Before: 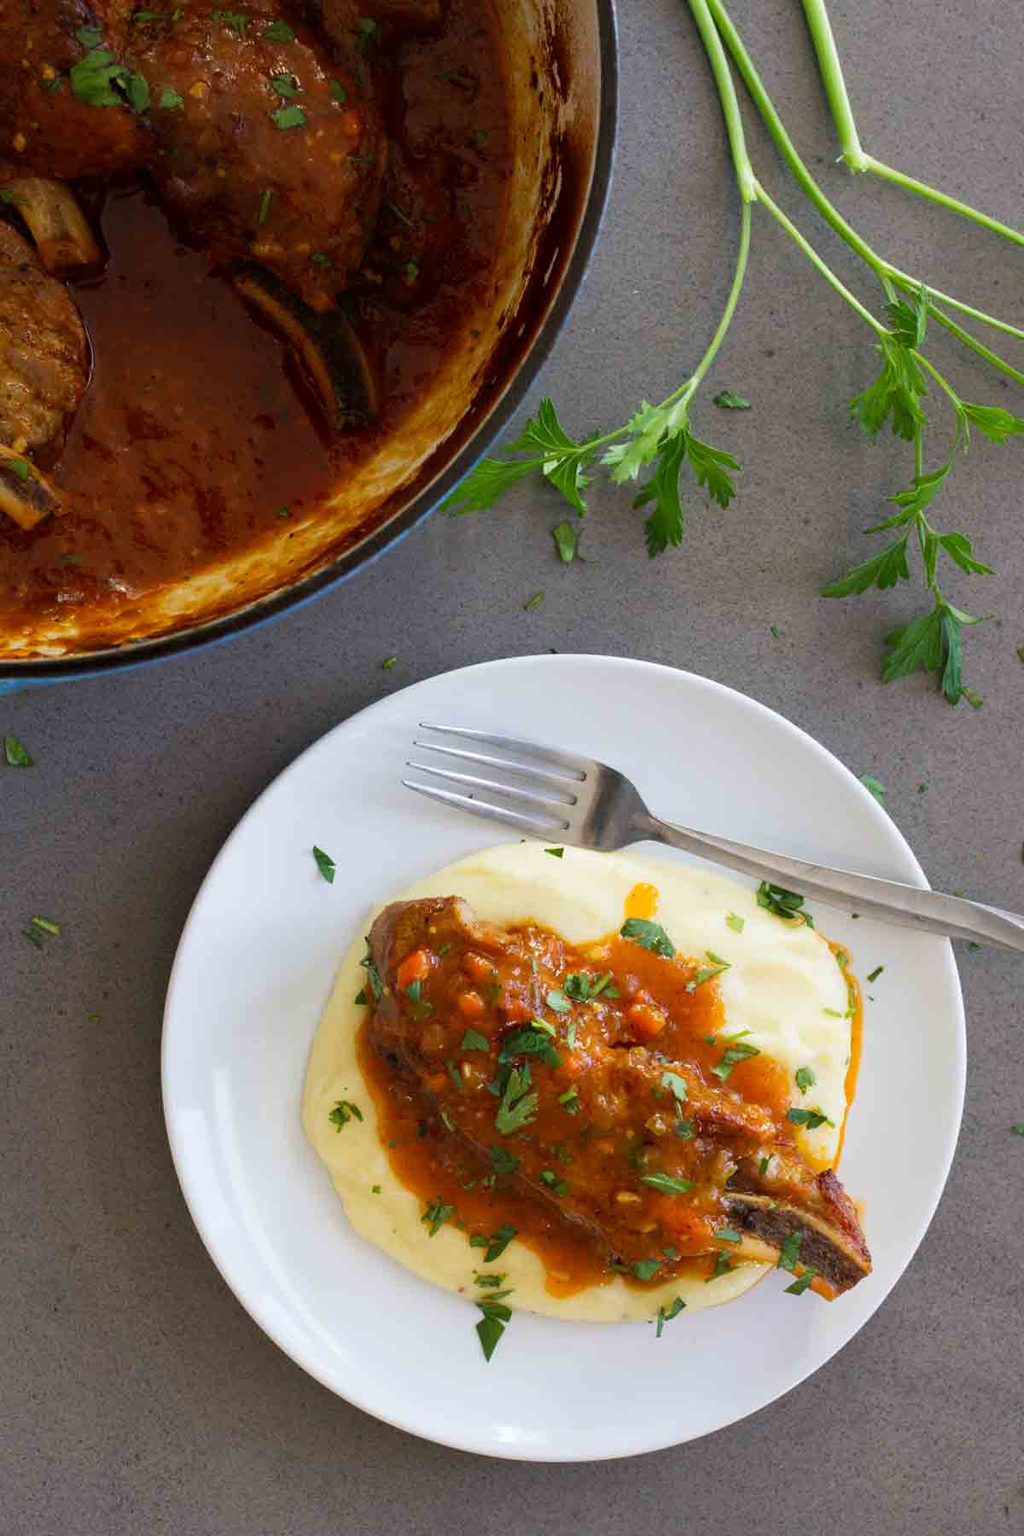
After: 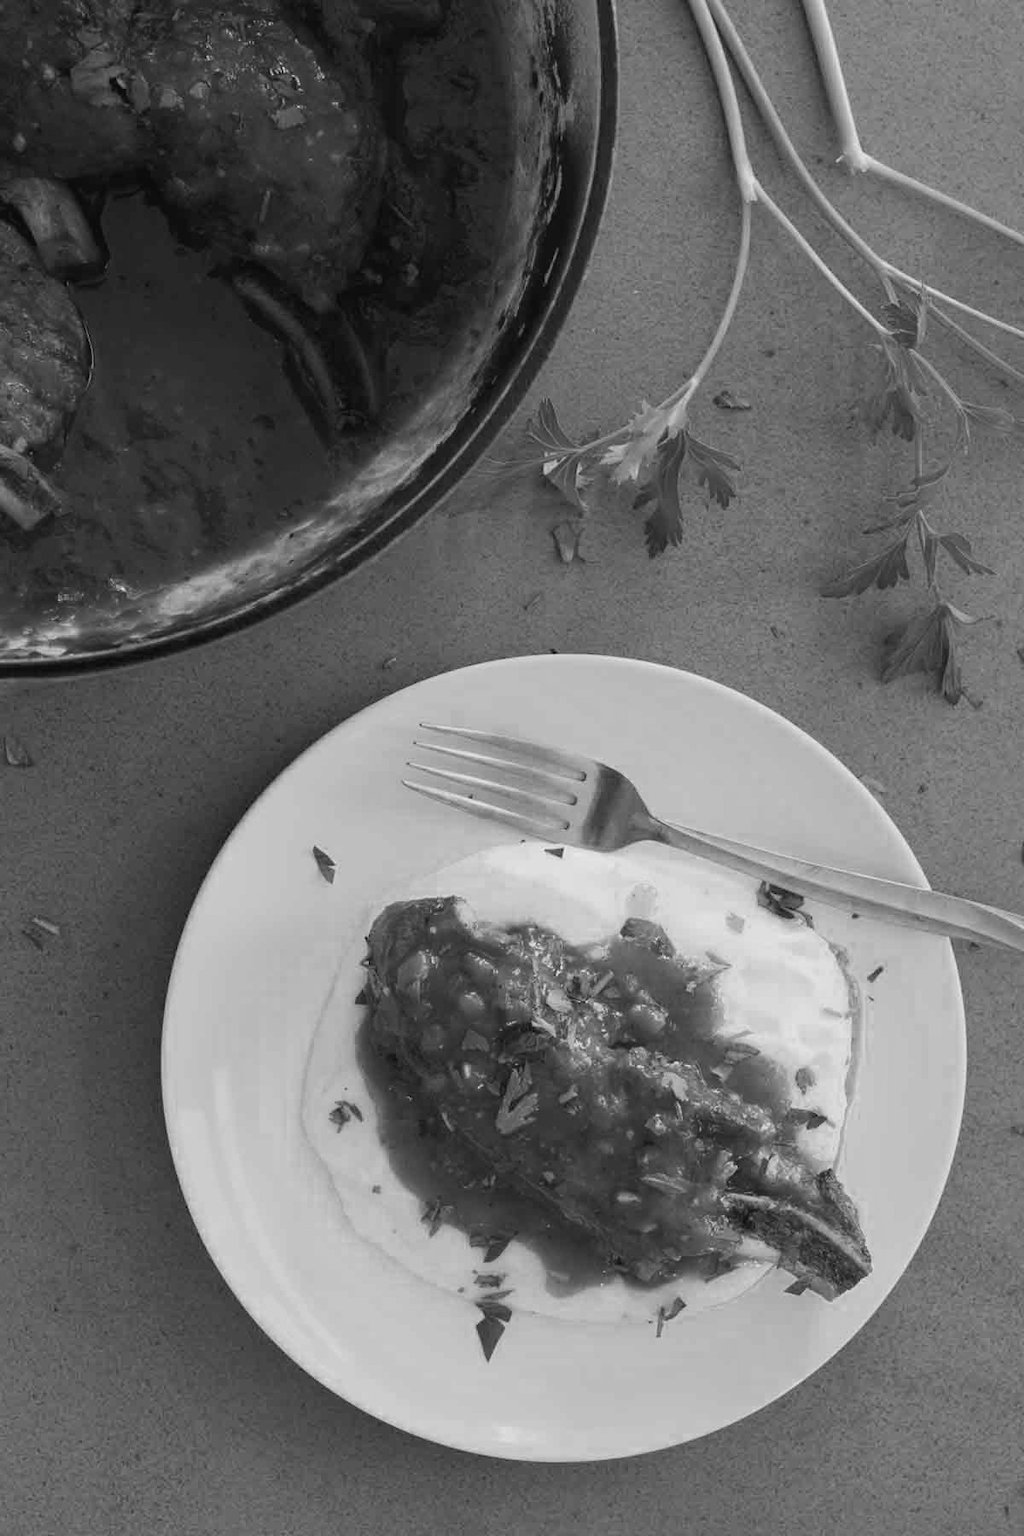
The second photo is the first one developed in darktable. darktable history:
color balance: lift [1.003, 0.993, 1.001, 1.007], gamma [1.018, 1.072, 0.959, 0.928], gain [0.974, 0.873, 1.031, 1.127]
monochrome: a -4.13, b 5.16, size 1
color zones: curves: ch0 [(0, 0.5) (0.125, 0.4) (0.25, 0.5) (0.375, 0.4) (0.5, 0.4) (0.625, 0.35) (0.75, 0.35) (0.875, 0.5)]; ch1 [(0, 0.35) (0.125, 0.45) (0.25, 0.35) (0.375, 0.35) (0.5, 0.35) (0.625, 0.35) (0.75, 0.45) (0.875, 0.35)]; ch2 [(0, 0.6) (0.125, 0.5) (0.25, 0.5) (0.375, 0.6) (0.5, 0.6) (0.625, 0.5) (0.75, 0.5) (0.875, 0.5)]
